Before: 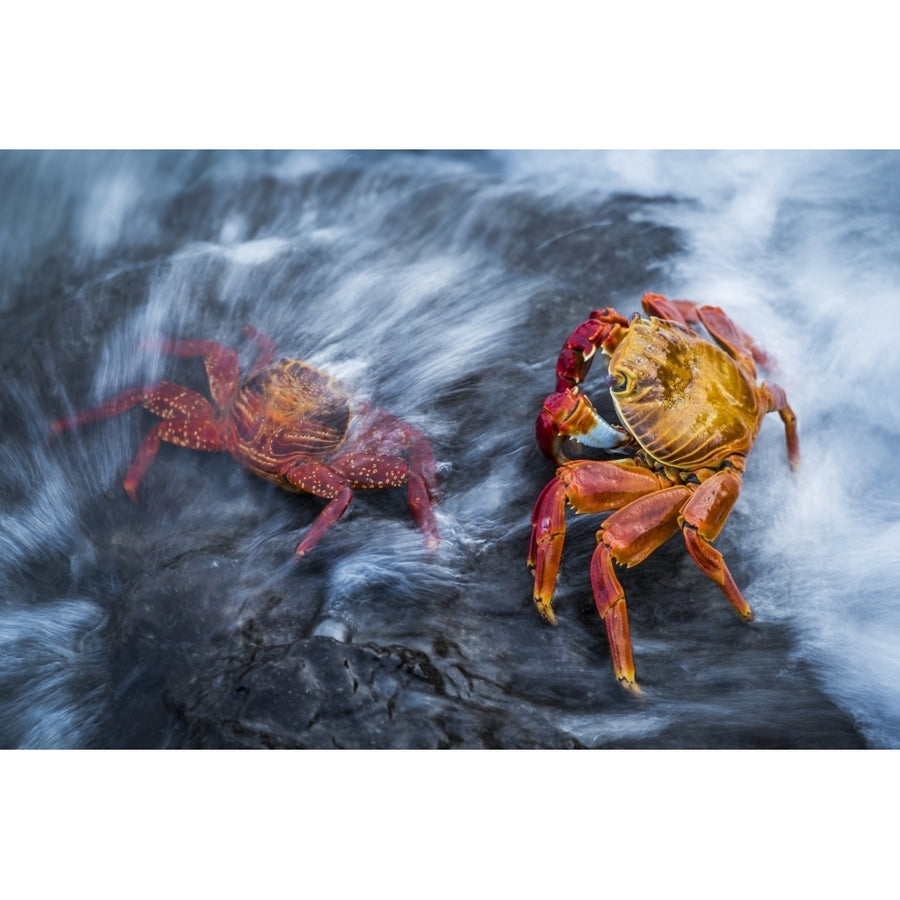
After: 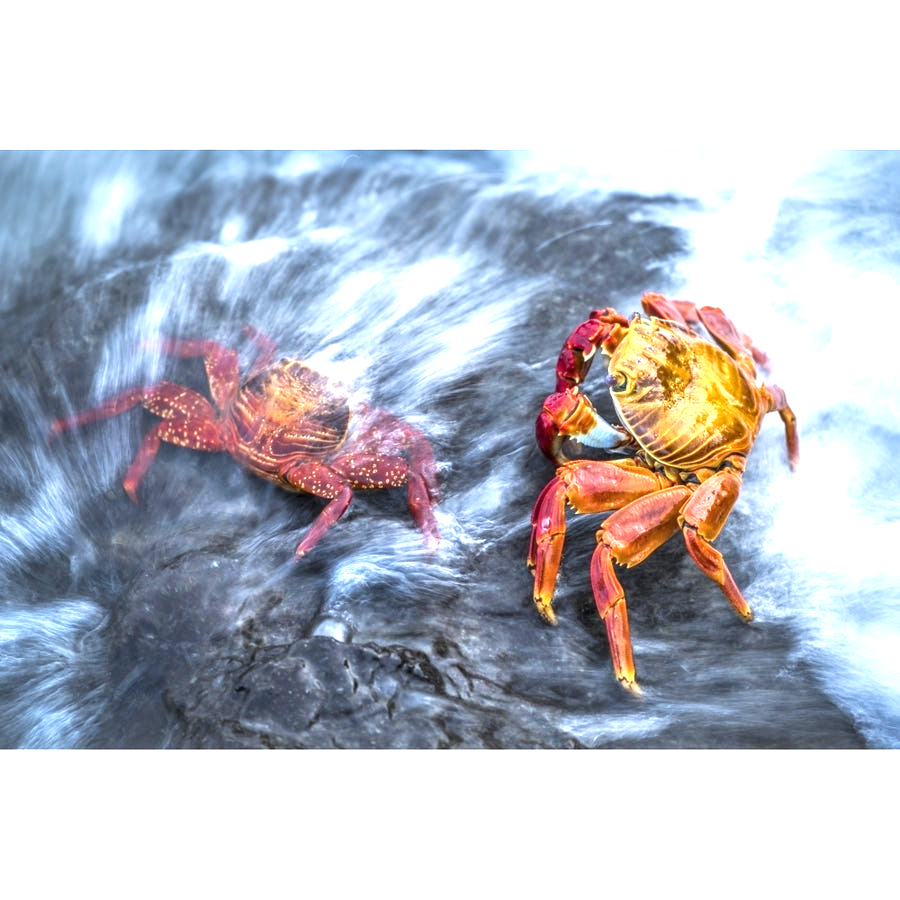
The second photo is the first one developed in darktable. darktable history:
exposure: black level correction 0, exposure 1.105 EV, compensate highlight preservation false
tone equalizer: on, module defaults
local contrast: on, module defaults
